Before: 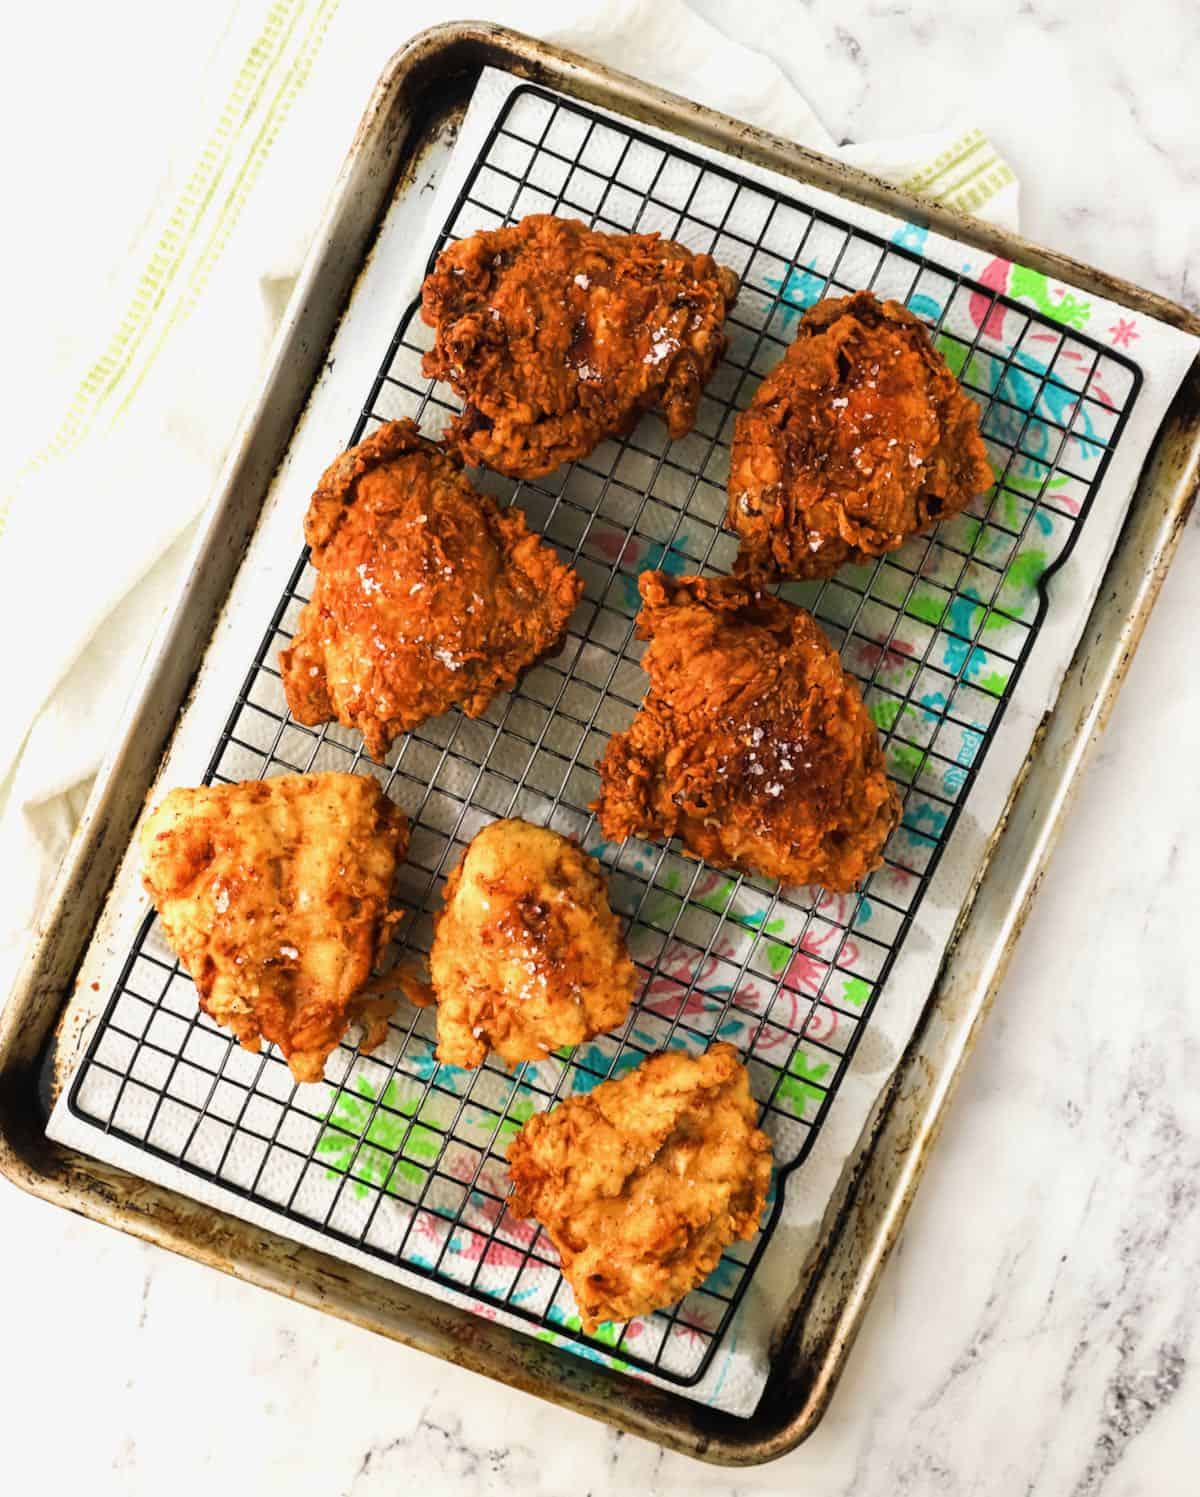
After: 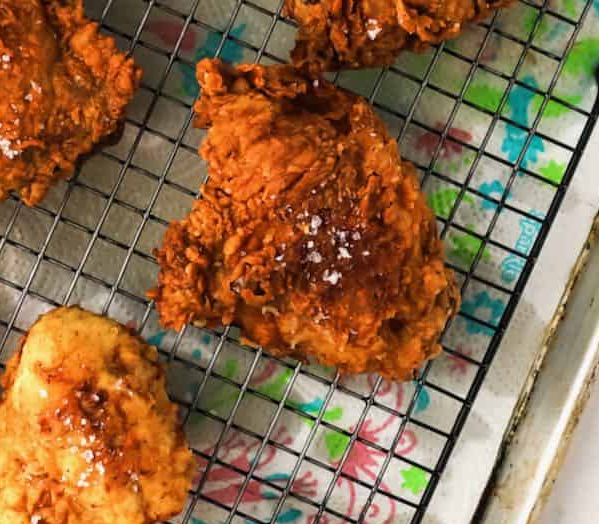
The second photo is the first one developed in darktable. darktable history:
crop: left 36.88%, top 34.245%, right 13.147%, bottom 30.706%
